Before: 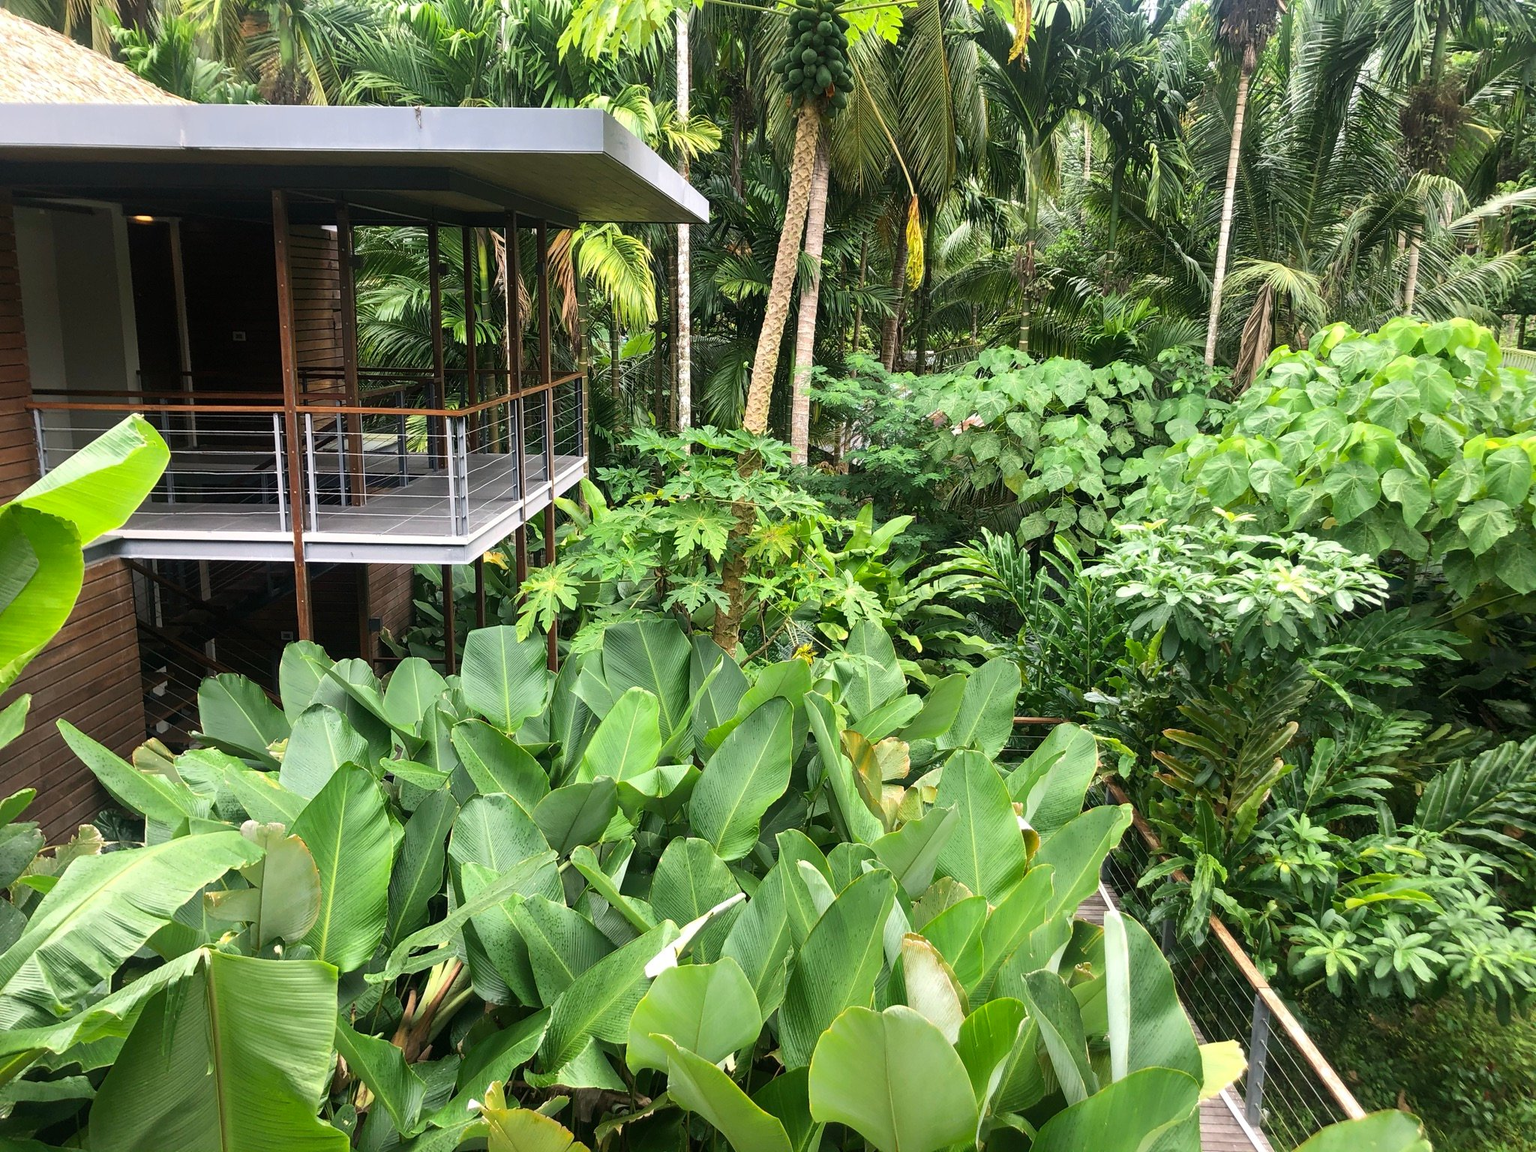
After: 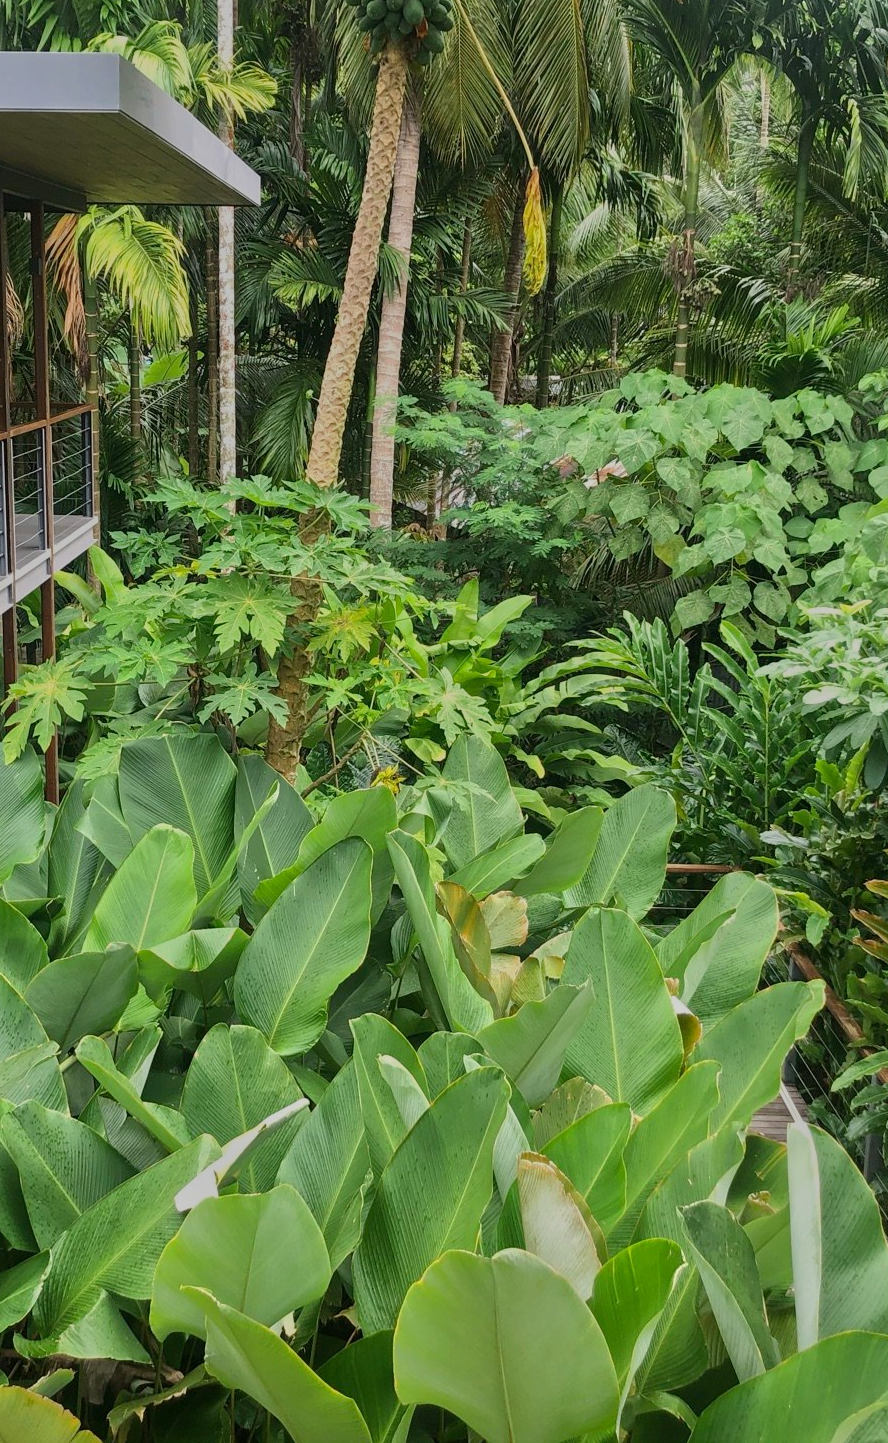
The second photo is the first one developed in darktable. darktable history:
tone equalizer: -8 EV -0.002 EV, -7 EV 0.005 EV, -6 EV -0.008 EV, -5 EV 0.007 EV, -4 EV -0.042 EV, -3 EV -0.233 EV, -2 EV -0.662 EV, -1 EV -0.983 EV, +0 EV -0.969 EV, smoothing diameter 2%, edges refinement/feathering 20, mask exposure compensation -1.57 EV, filter diffusion 5
crop: left 33.452%, top 6.025%, right 23.155%
